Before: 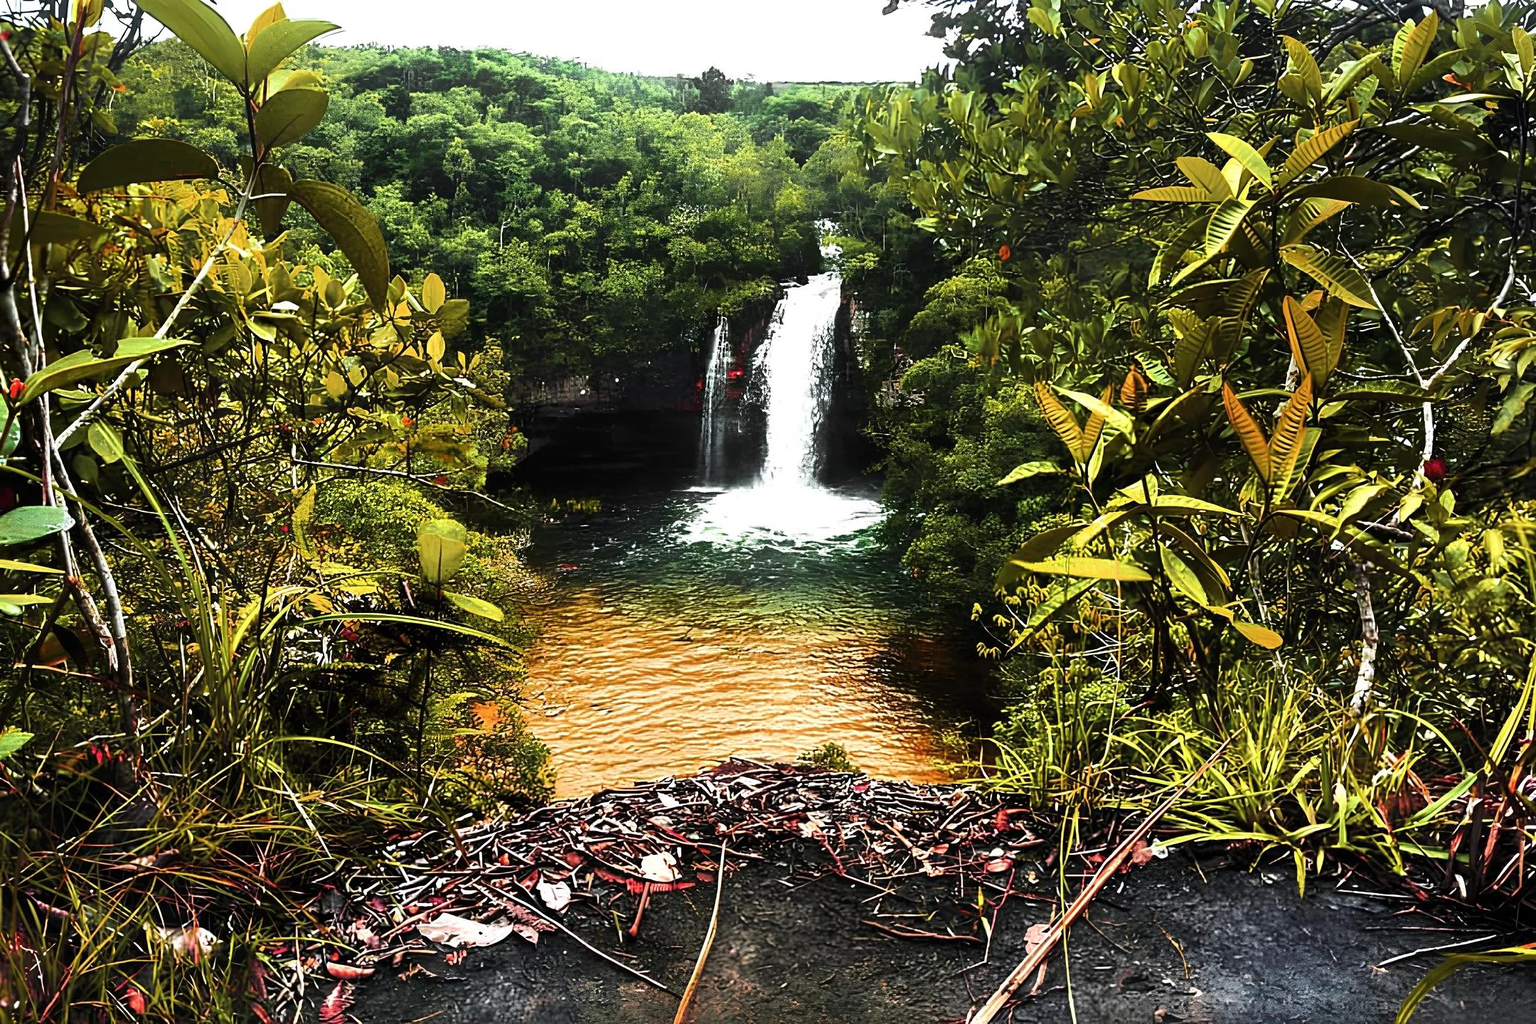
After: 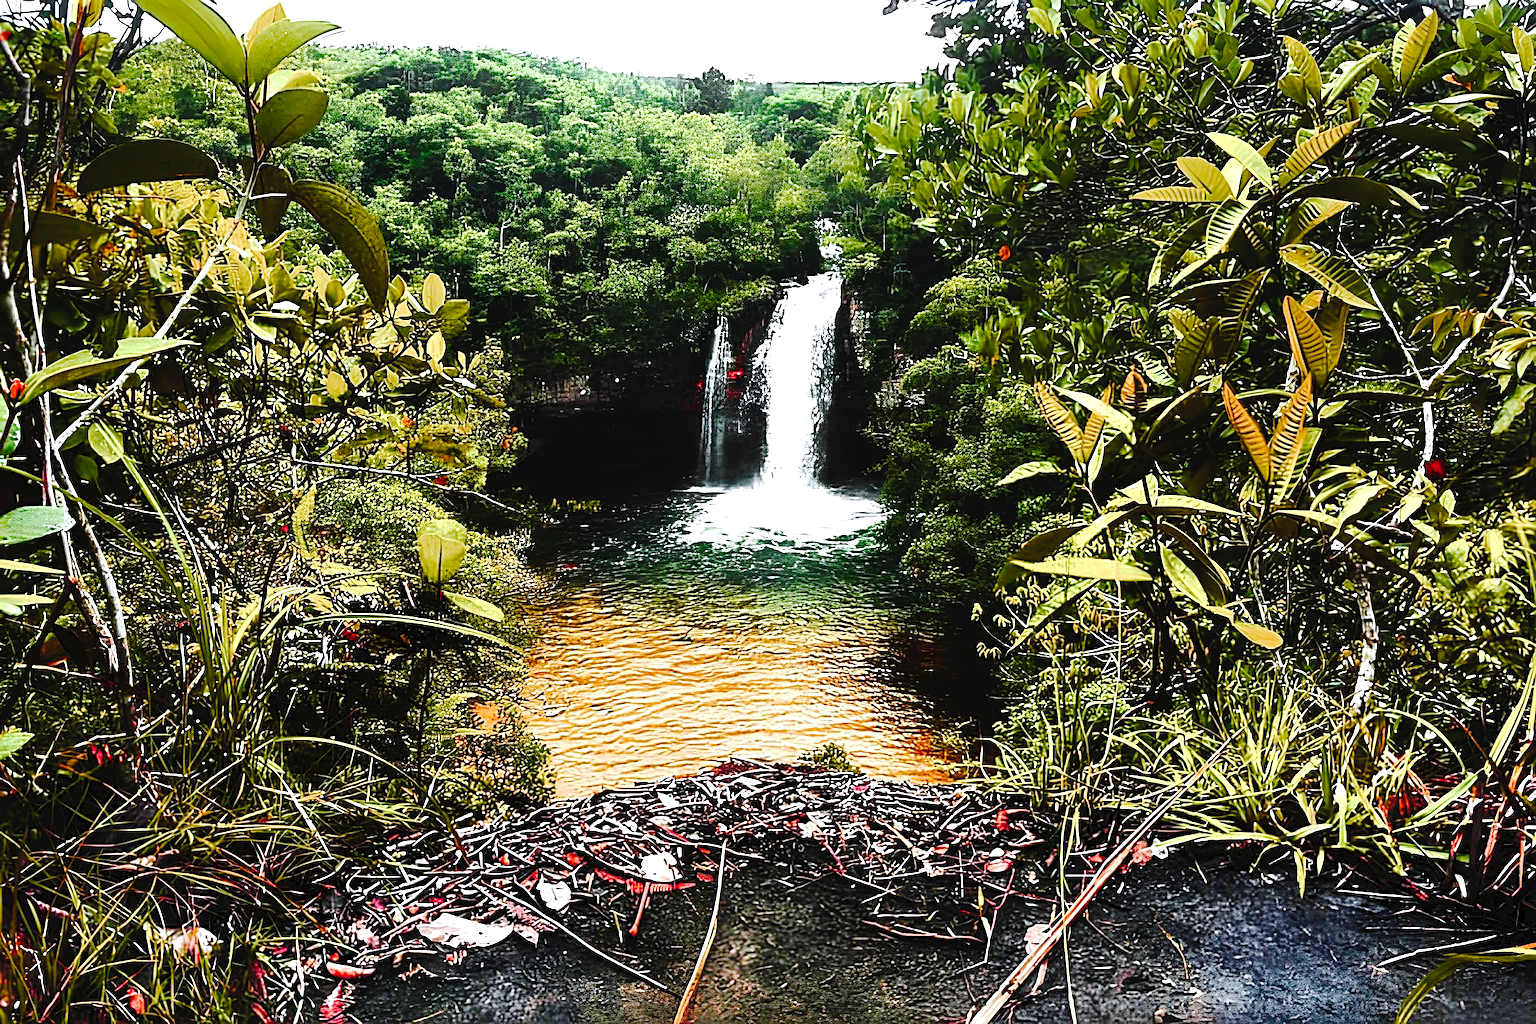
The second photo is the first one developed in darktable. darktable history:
tone curve: curves: ch0 [(0, 0) (0.003, 0.036) (0.011, 0.039) (0.025, 0.039) (0.044, 0.043) (0.069, 0.05) (0.1, 0.072) (0.136, 0.102) (0.177, 0.144) (0.224, 0.204) (0.277, 0.288) (0.335, 0.384) (0.399, 0.477) (0.468, 0.575) (0.543, 0.652) (0.623, 0.724) (0.709, 0.785) (0.801, 0.851) (0.898, 0.915) (1, 1)], preserve colors none
color balance rgb: power › hue 313.28°, highlights gain › luminance 16.339%, highlights gain › chroma 2.847%, highlights gain › hue 259.49°, perceptual saturation grading › global saturation 0.014%, perceptual saturation grading › highlights -17.341%, perceptual saturation grading › mid-tones 33.472%, perceptual saturation grading › shadows 50.412%
sharpen: on, module defaults
